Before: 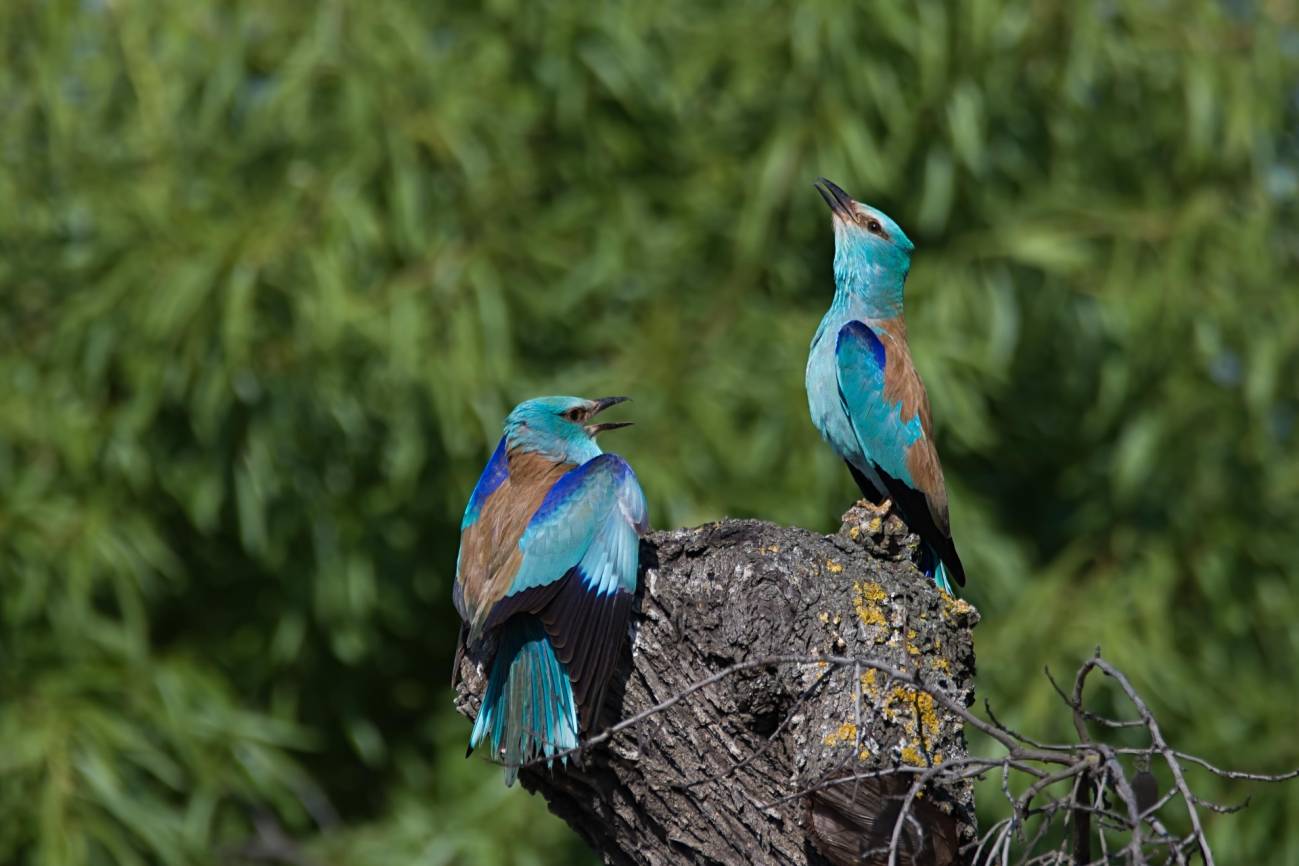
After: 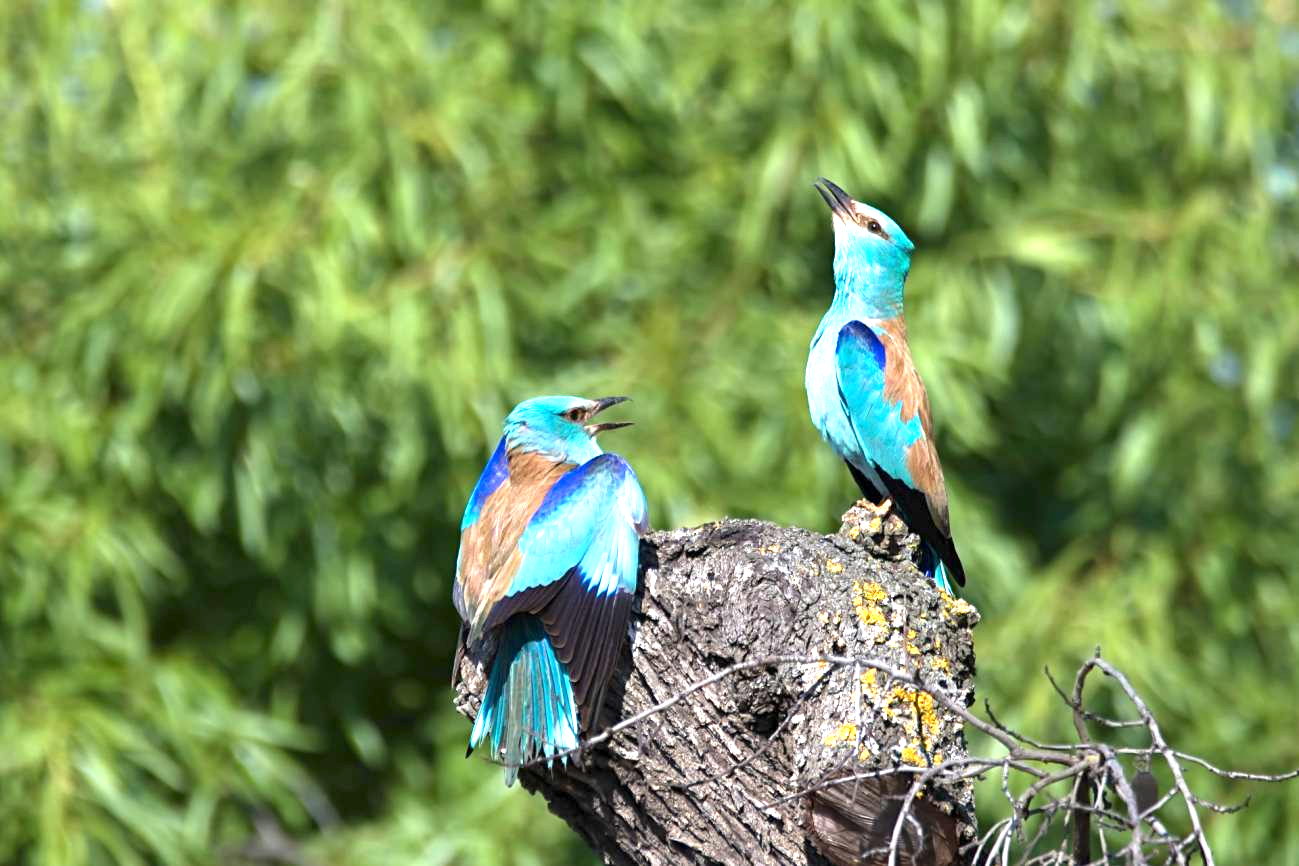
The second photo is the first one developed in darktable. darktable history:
exposure: black level correction 0.001, exposure 1.721 EV, compensate highlight preservation false
